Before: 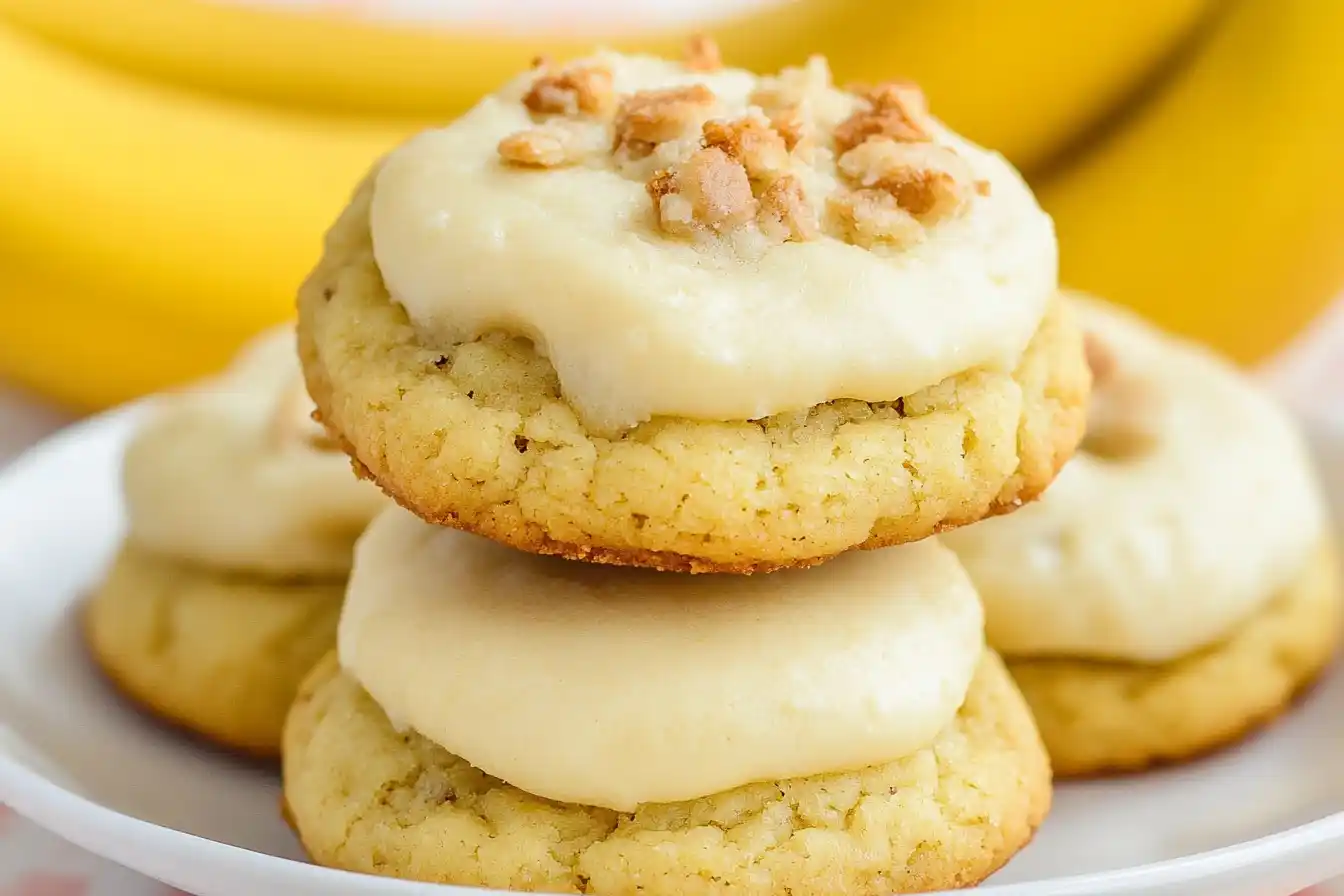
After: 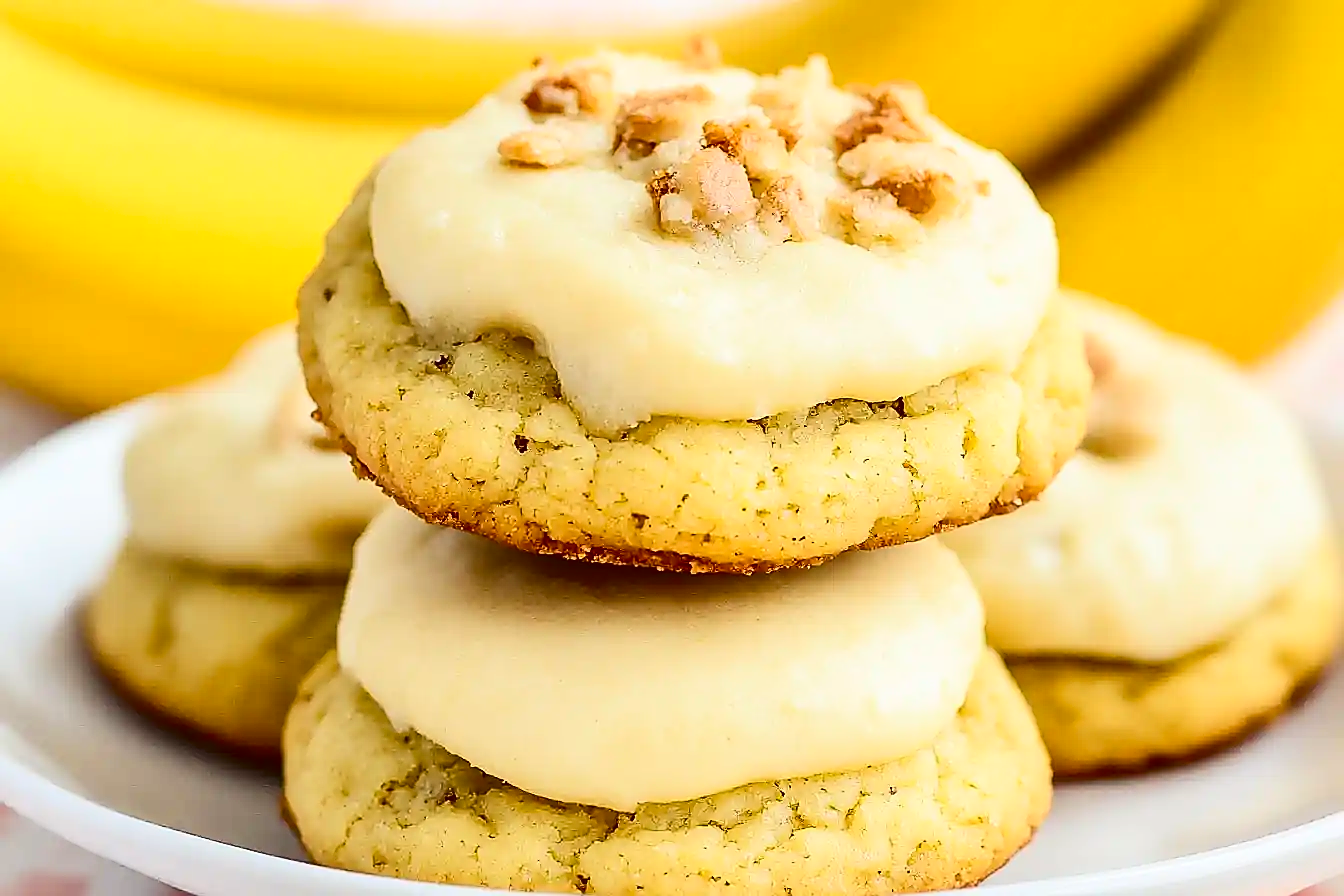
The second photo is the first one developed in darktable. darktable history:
contrast brightness saturation: contrast 0.32, brightness -0.08, saturation 0.17
sharpen: radius 1.4, amount 1.25, threshold 0.7
